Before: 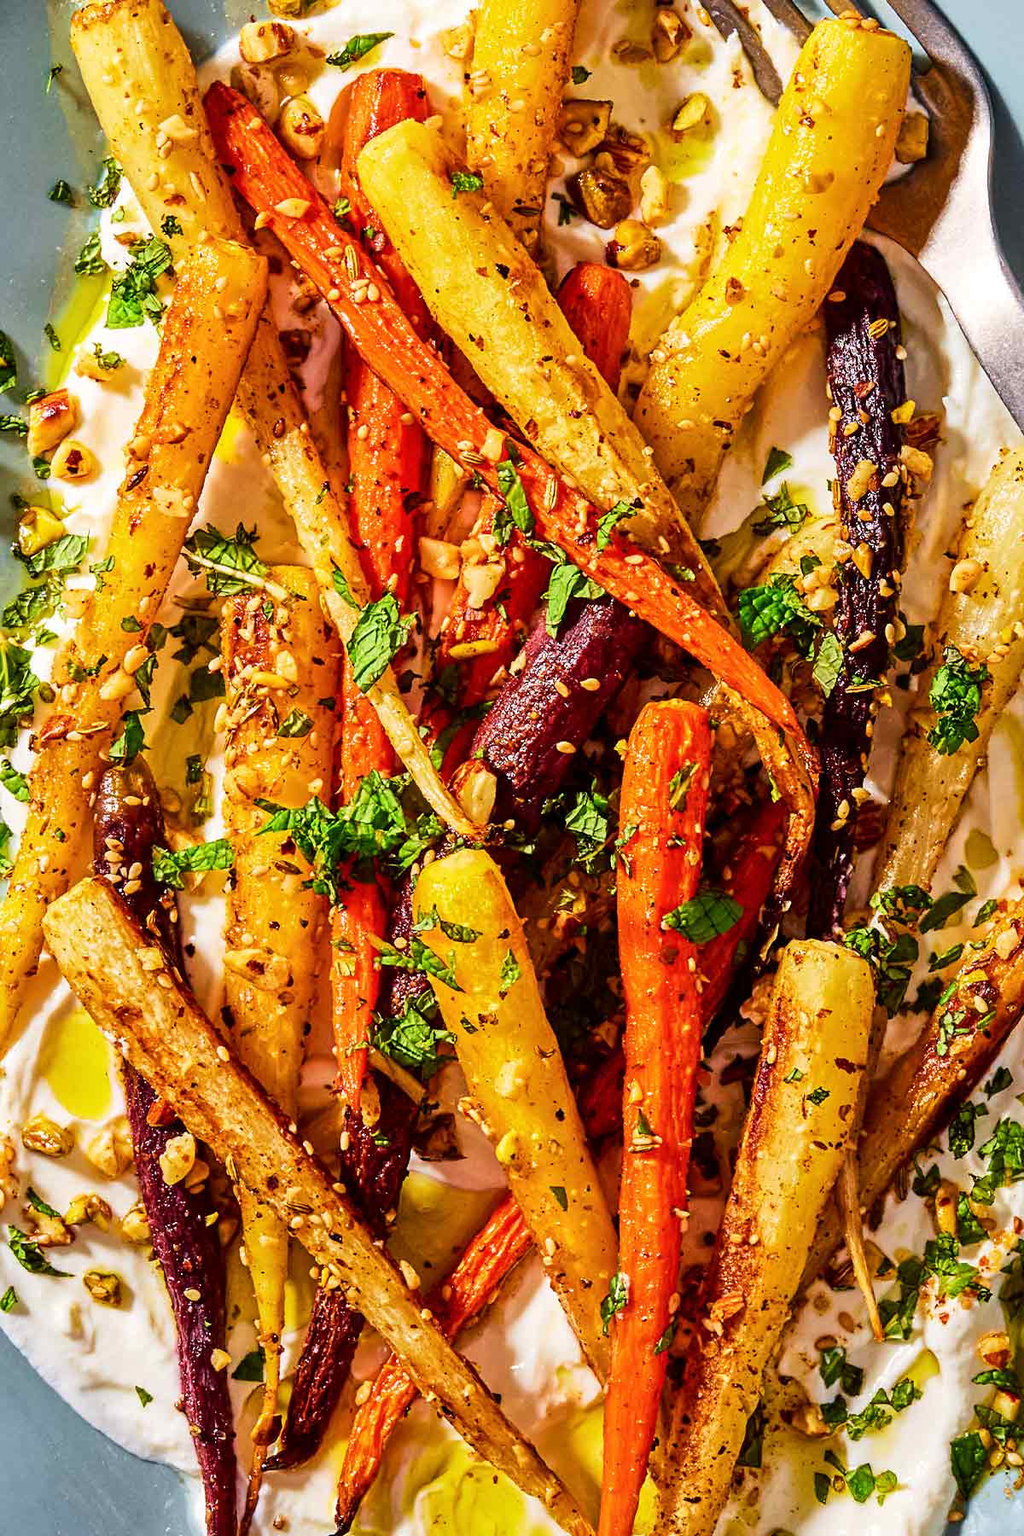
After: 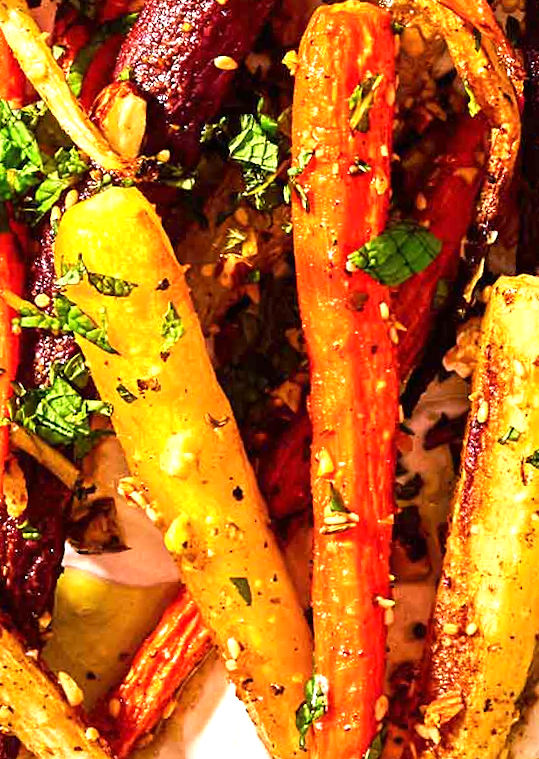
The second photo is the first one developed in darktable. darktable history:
rotate and perspective: rotation -2.56°, automatic cropping off
exposure: black level correction 0, exposure 0.7 EV, compensate exposure bias true, compensate highlight preservation false
crop: left 37.221%, top 45.169%, right 20.63%, bottom 13.777%
